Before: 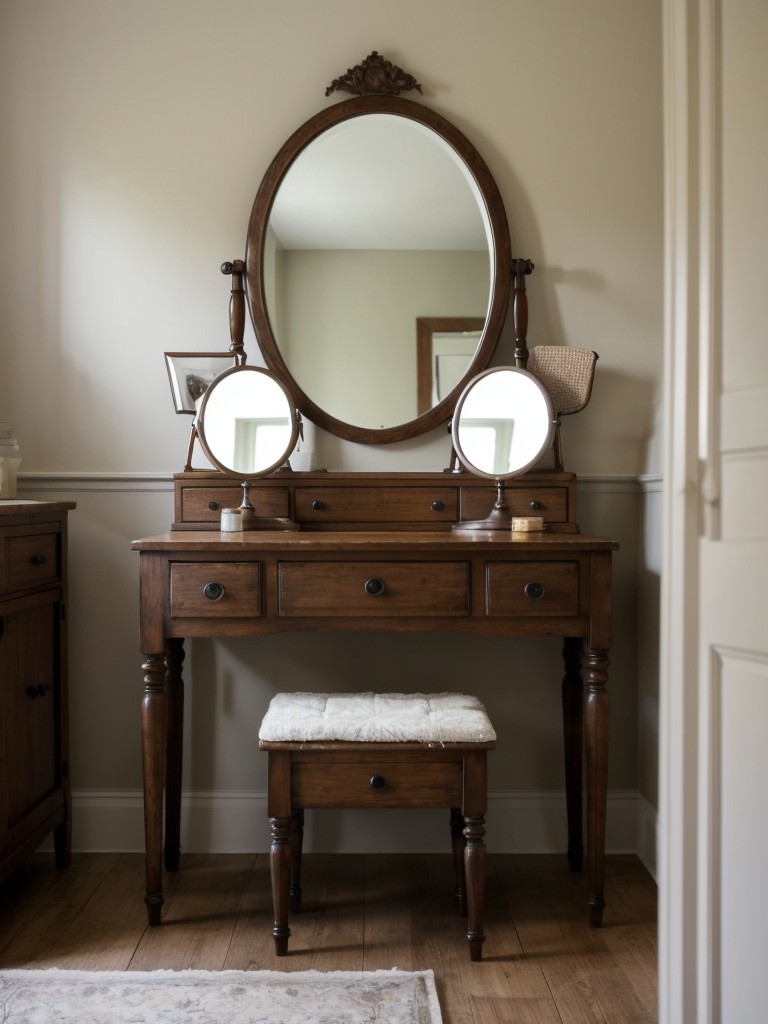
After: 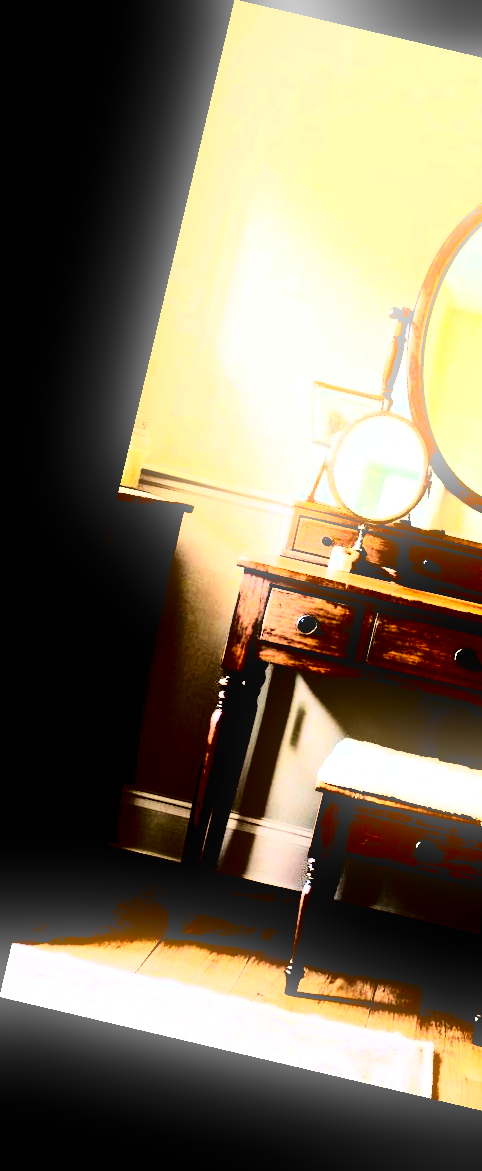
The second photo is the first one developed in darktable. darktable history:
rotate and perspective: rotation 13.27°, automatic cropping off
haze removal: adaptive false
exposure: black level correction 0, exposure 1.1 EV, compensate exposure bias true, compensate highlight preservation false
rgb curve: curves: ch0 [(0, 0) (0.21, 0.15) (0.24, 0.21) (0.5, 0.75) (0.75, 0.96) (0.89, 0.99) (1, 1)]; ch1 [(0, 0.02) (0.21, 0.13) (0.25, 0.2) (0.5, 0.67) (0.75, 0.9) (0.89, 0.97) (1, 1)]; ch2 [(0, 0.02) (0.21, 0.13) (0.25, 0.2) (0.5, 0.67) (0.75, 0.9) (0.89, 0.97) (1, 1)], compensate middle gray true
contrast brightness saturation: contrast 0.77, brightness -1, saturation 1
rgb levels: levels [[0.029, 0.461, 0.922], [0, 0.5, 1], [0, 0.5, 1]]
crop and rotate: left 0%, top 0%, right 50.845%
bloom: size 9%, threshold 100%, strength 7%
